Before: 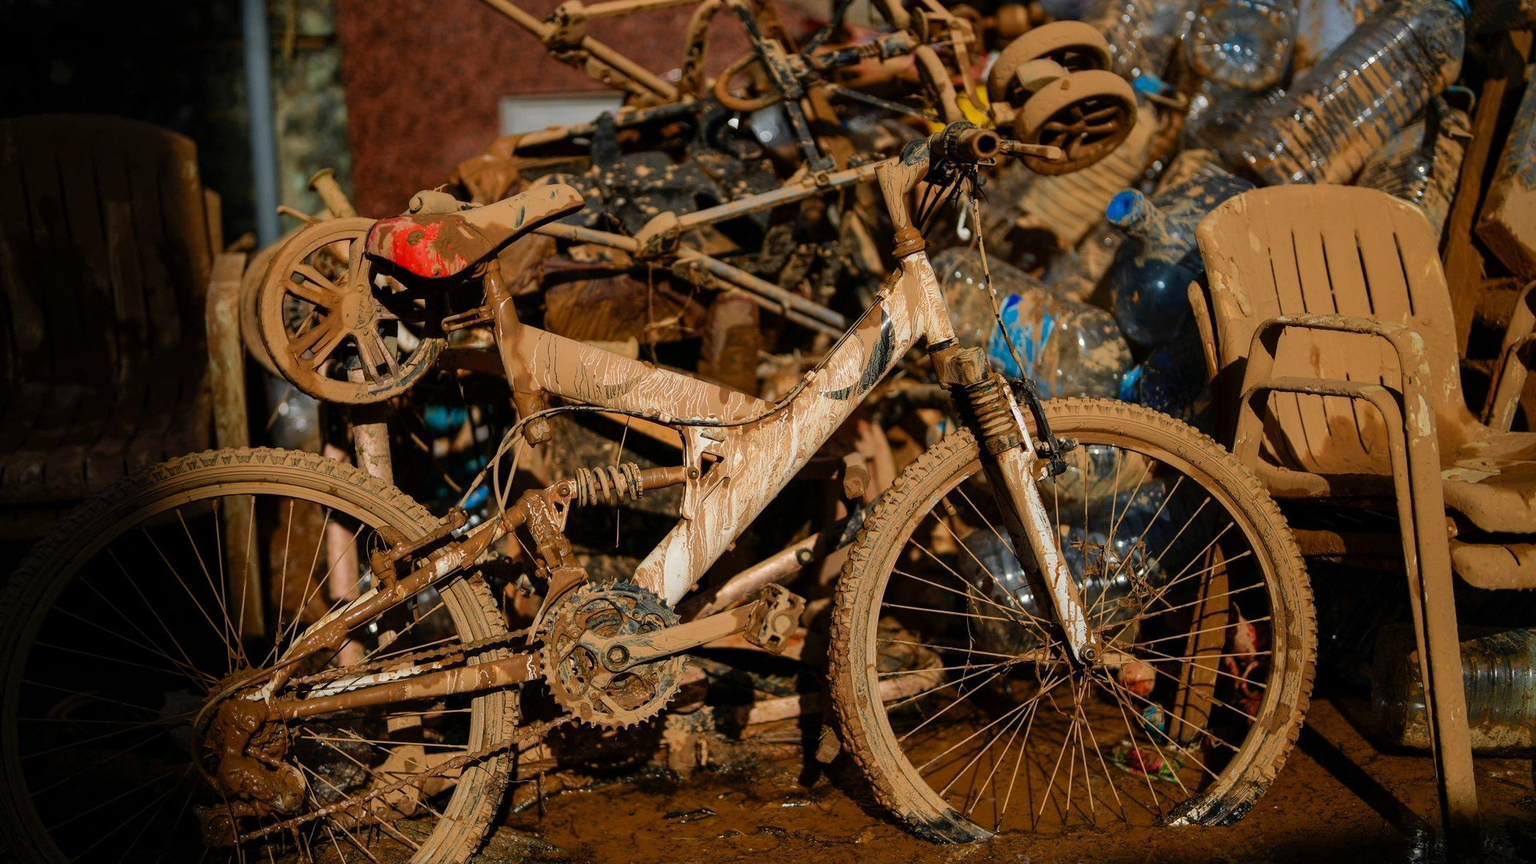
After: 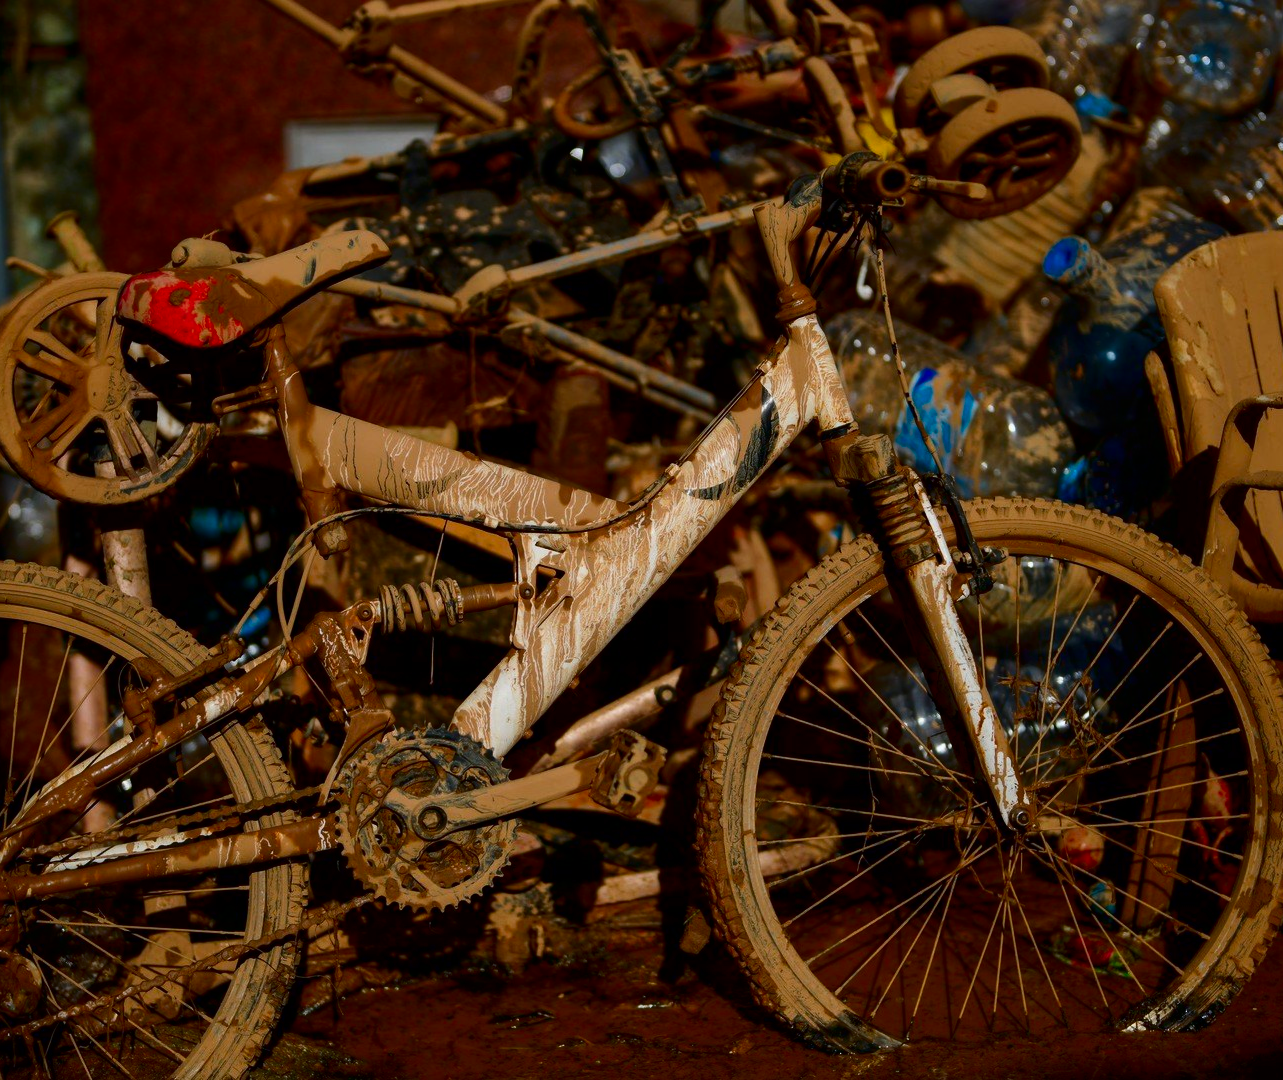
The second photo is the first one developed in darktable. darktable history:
white balance: red 0.98, blue 1.034
contrast equalizer: y [[0.5 ×4, 0.467, 0.376], [0.5 ×6], [0.5 ×6], [0 ×6], [0 ×6]]
contrast brightness saturation: contrast 0.13, brightness -0.24, saturation 0.14
crop and rotate: left 17.732%, right 15.423%
